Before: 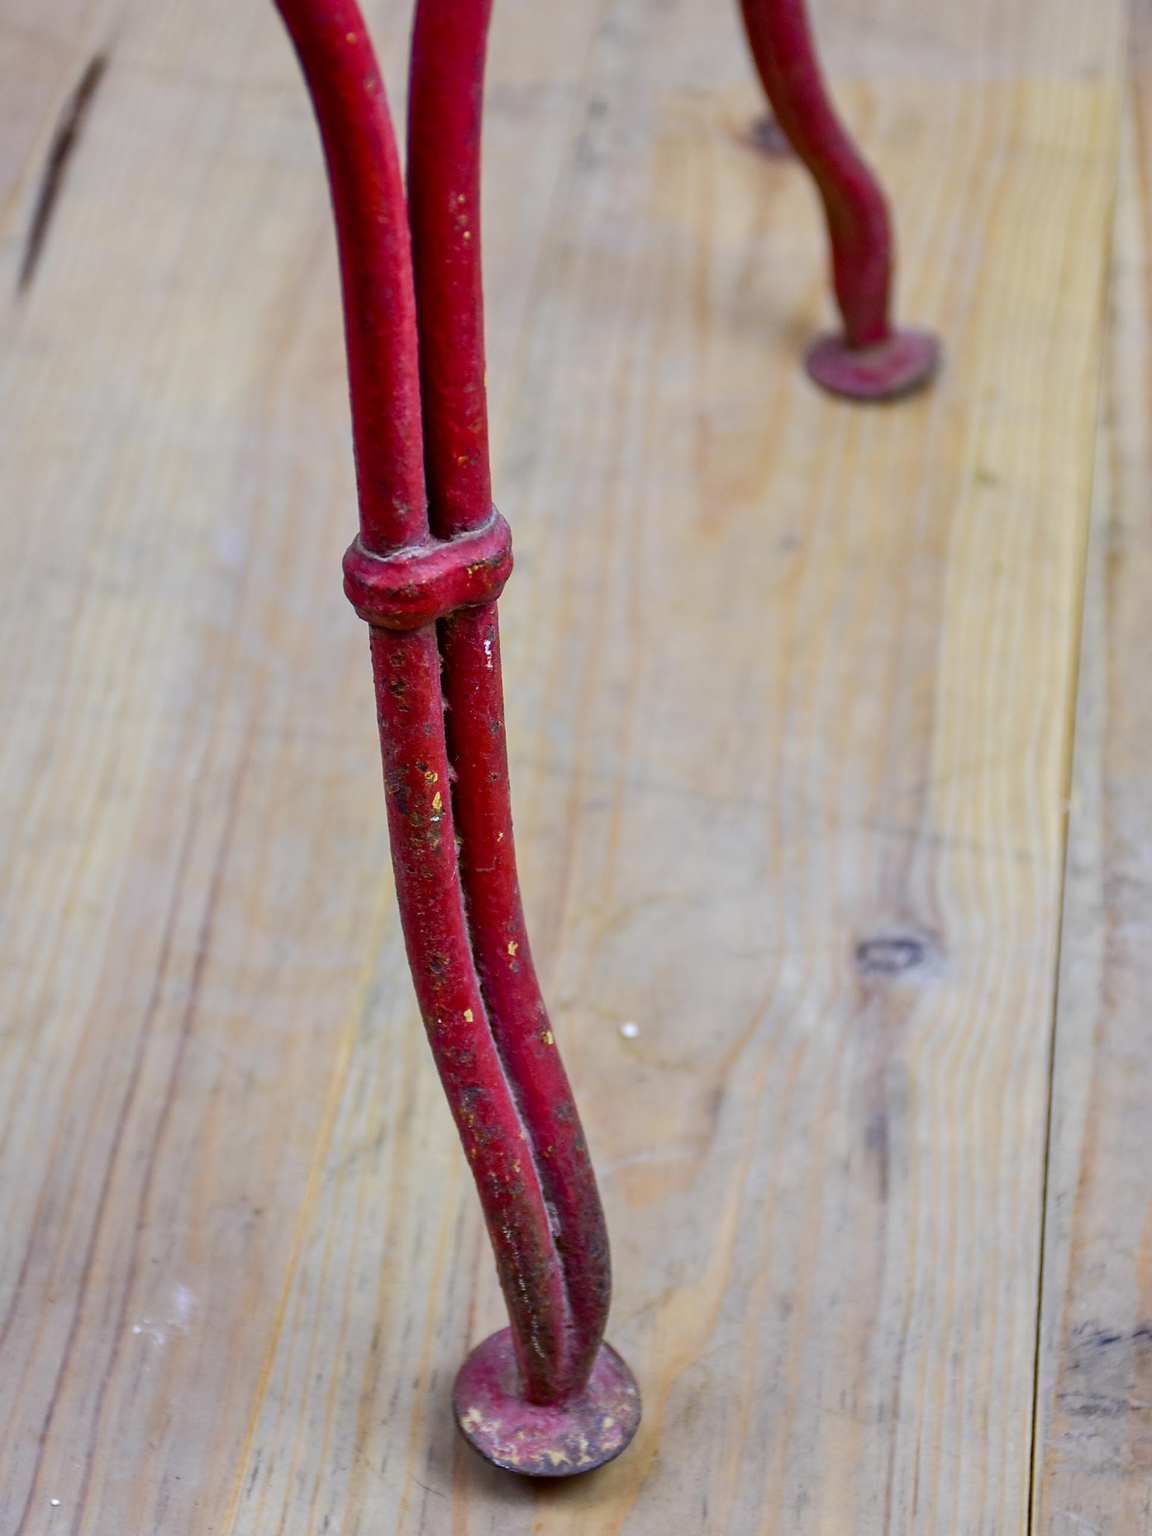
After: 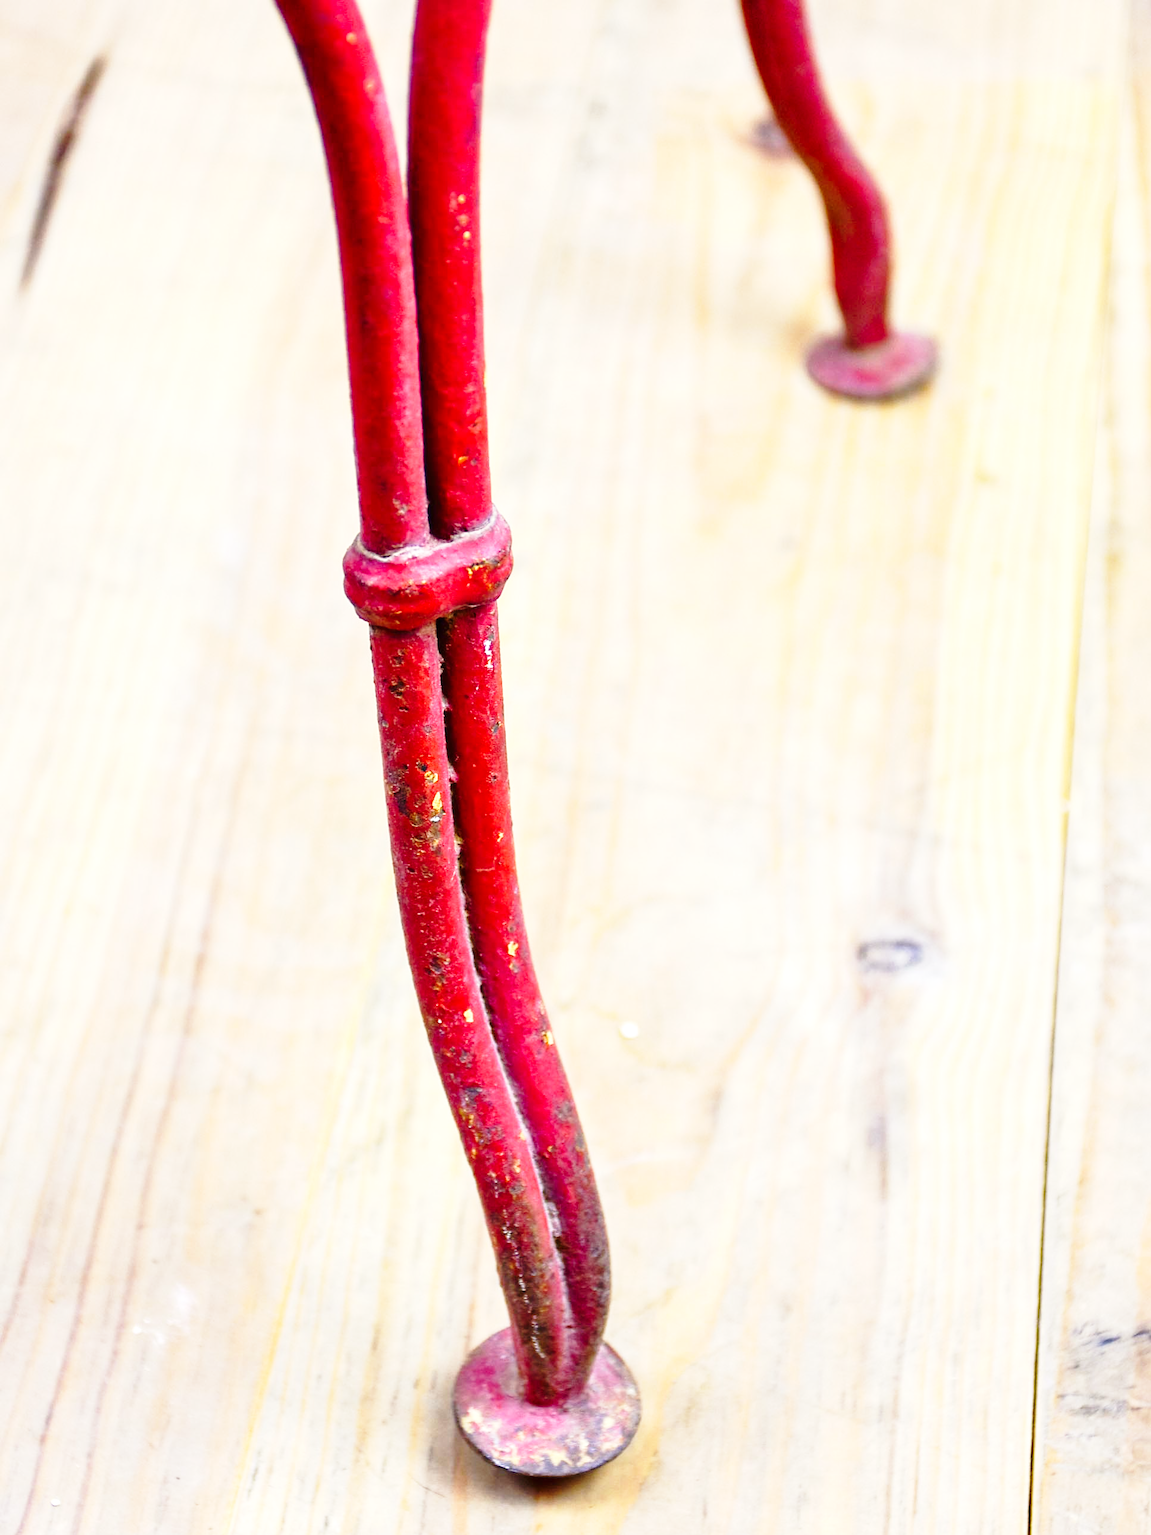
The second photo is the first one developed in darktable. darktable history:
exposure: black level correction 0, exposure 0.9 EV, compensate highlight preservation false
base curve: curves: ch0 [(0, 0) (0.028, 0.03) (0.121, 0.232) (0.46, 0.748) (0.859, 0.968) (1, 1)], preserve colors none
white balance: red 1.029, blue 0.92
